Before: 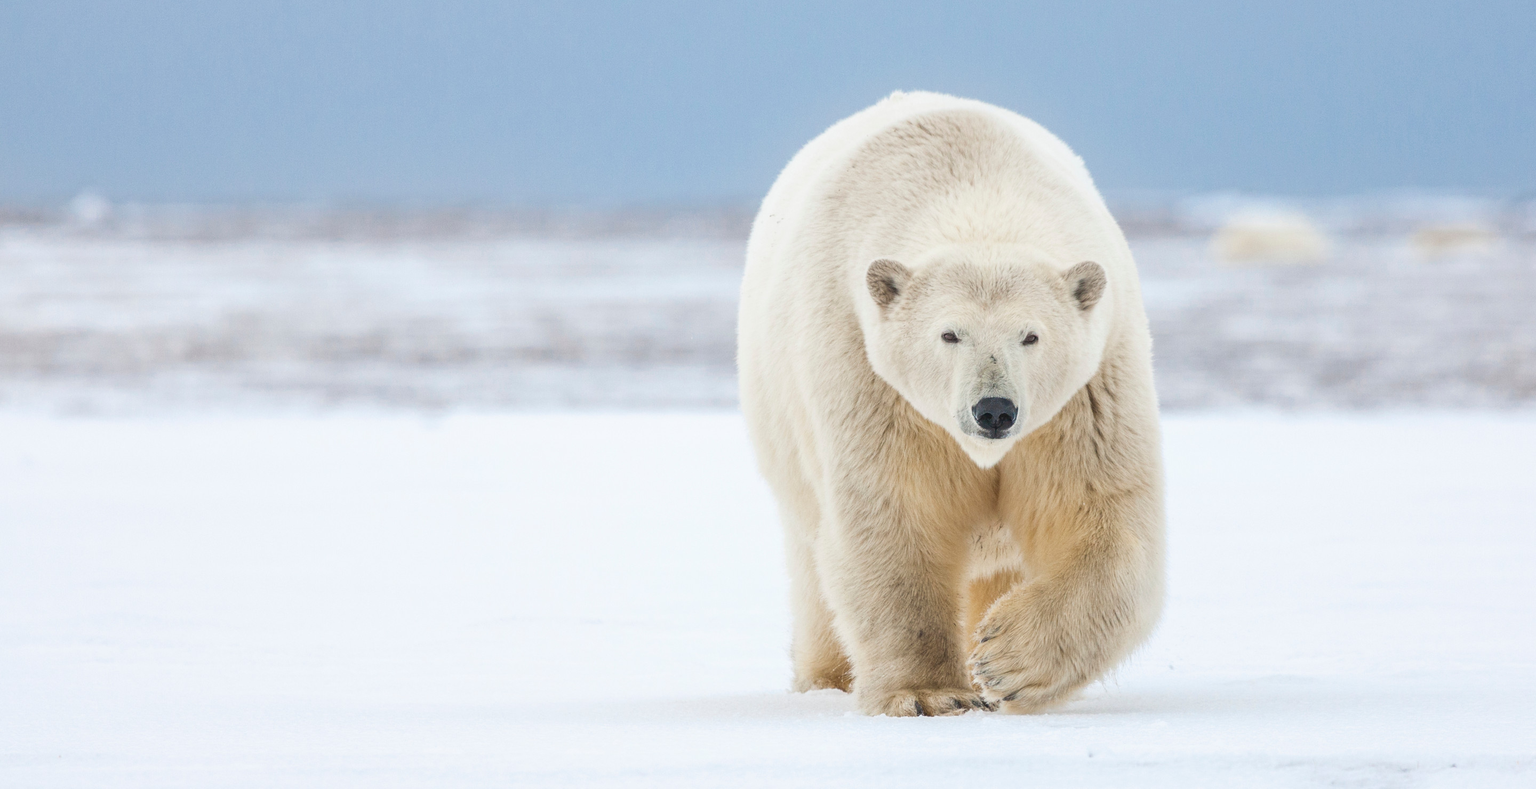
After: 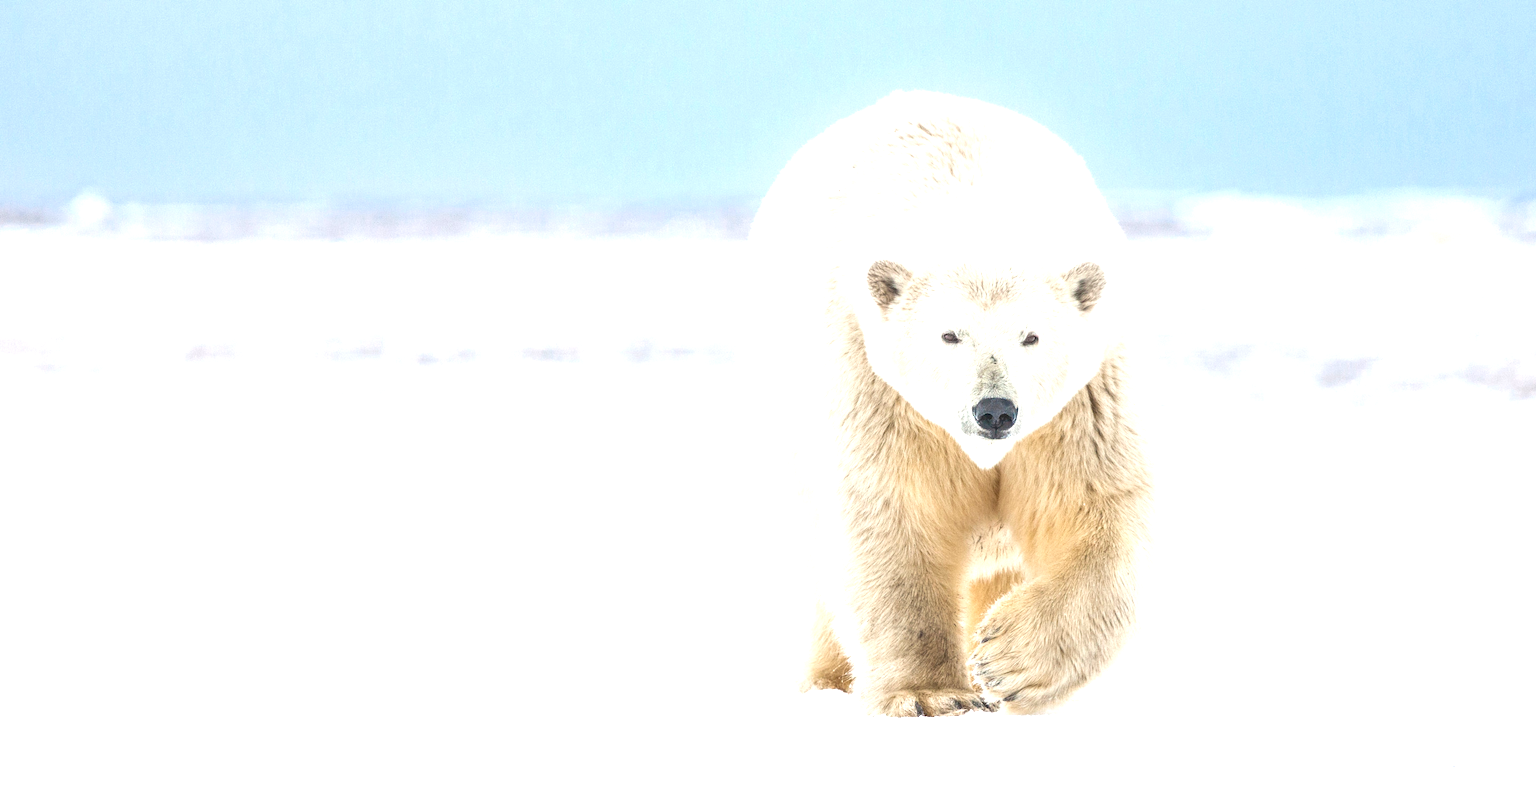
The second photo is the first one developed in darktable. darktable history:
local contrast: on, module defaults
exposure: exposure 0.946 EV, compensate exposure bias true, compensate highlight preservation false
